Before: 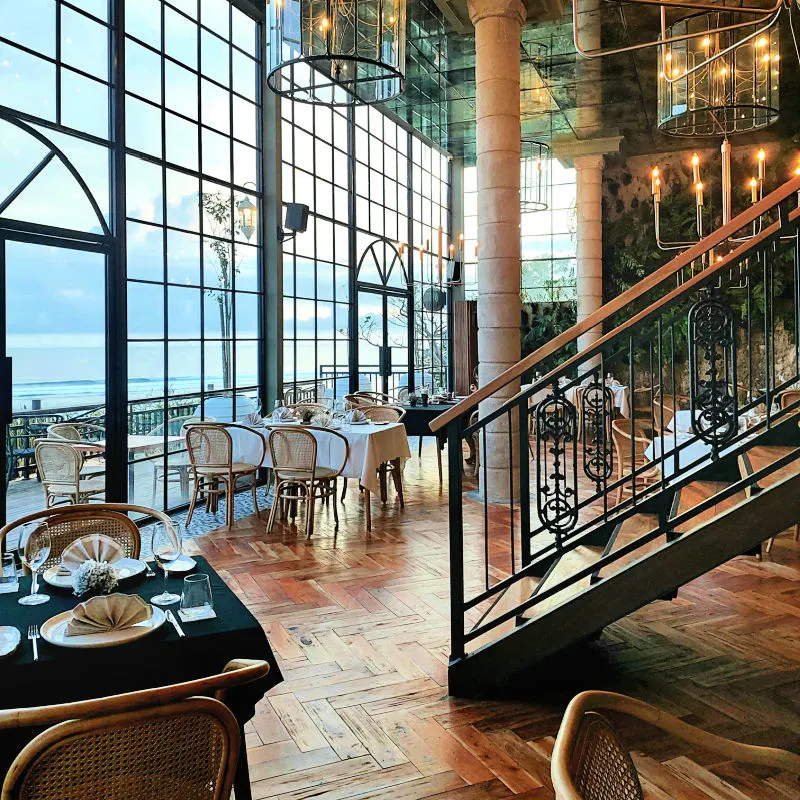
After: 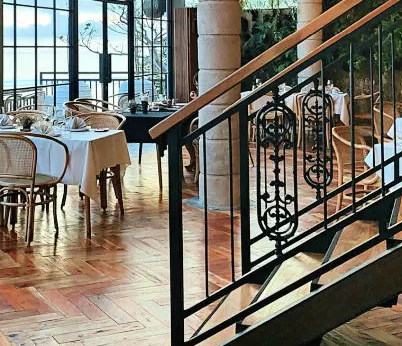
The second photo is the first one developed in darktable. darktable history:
crop: left 35.045%, top 36.637%, right 14.59%, bottom 20.11%
